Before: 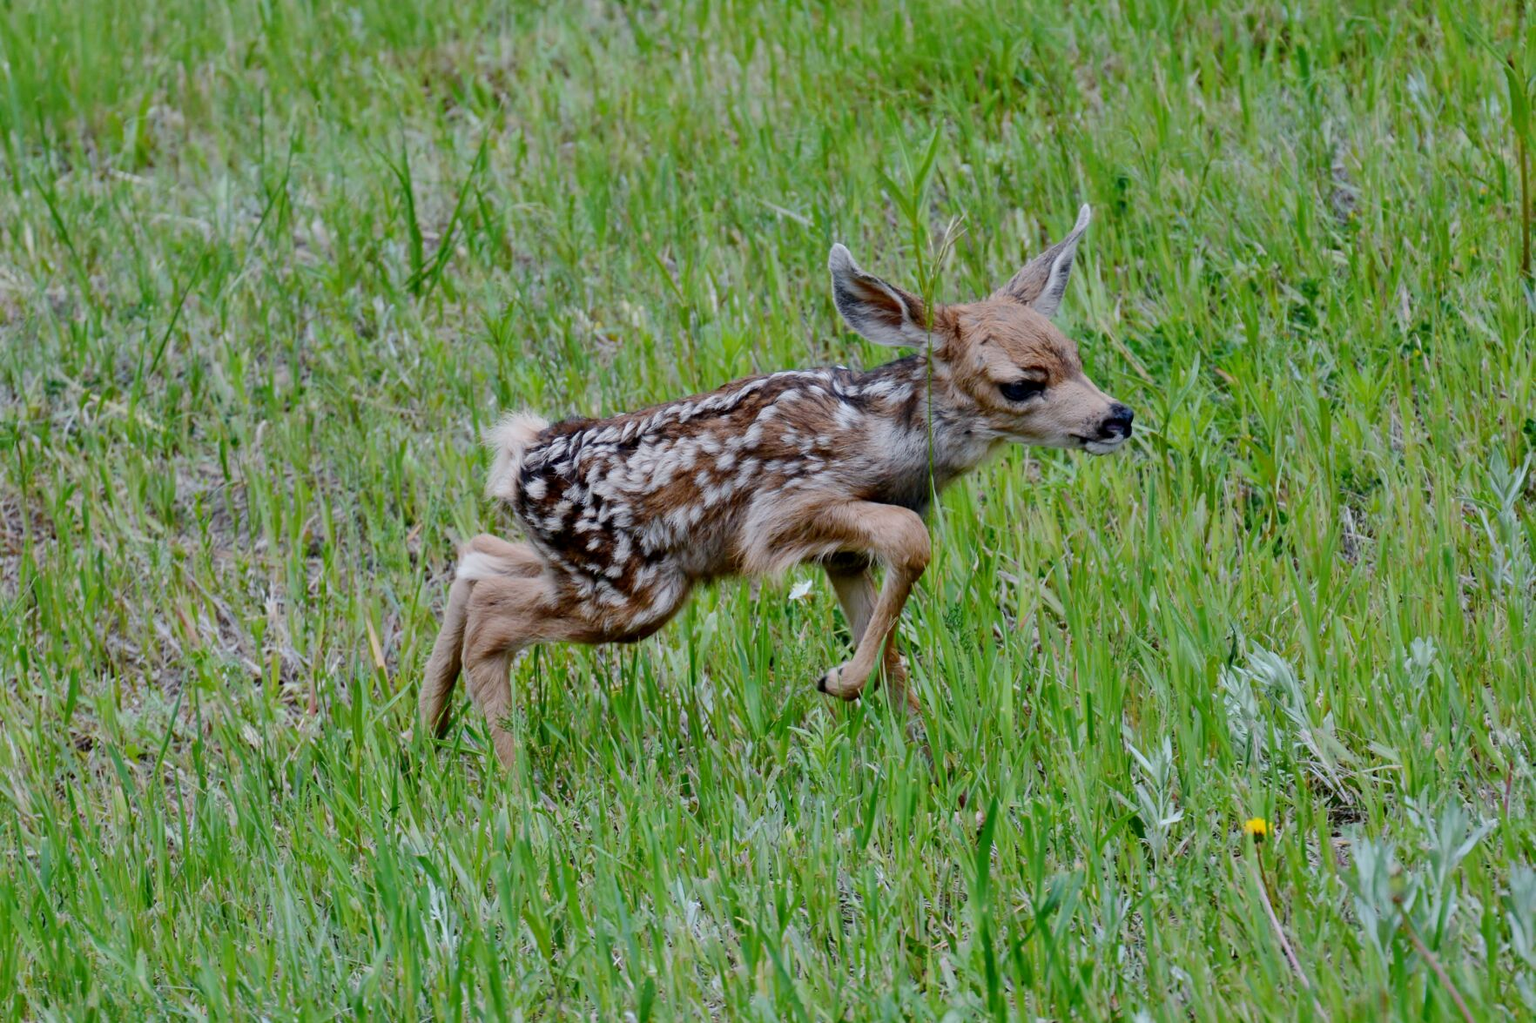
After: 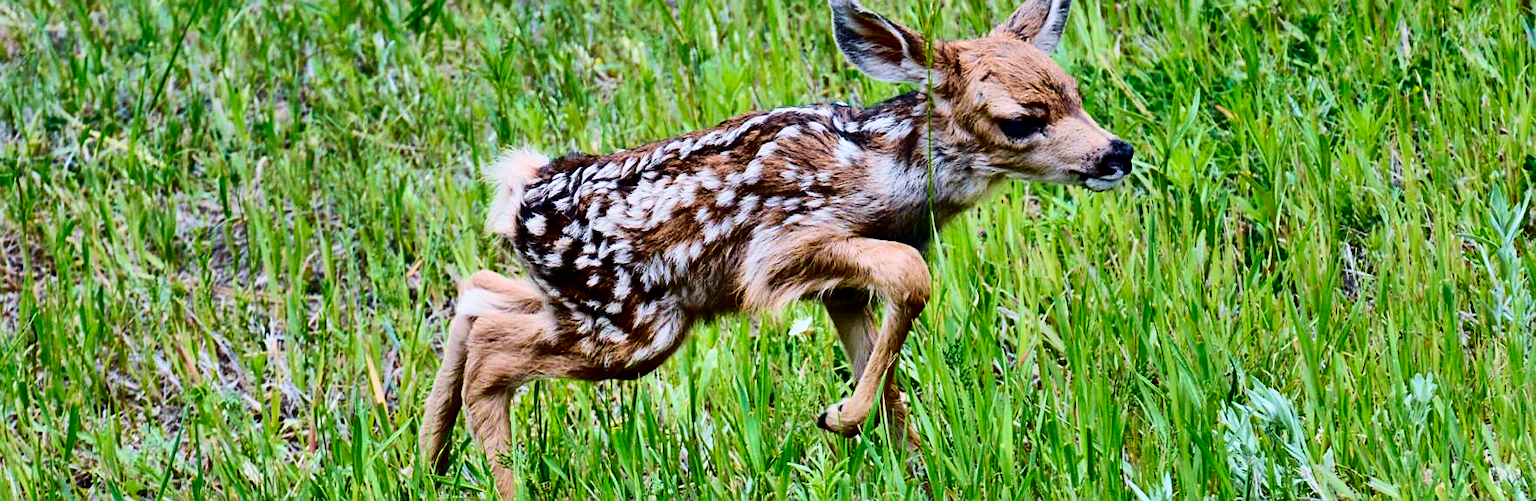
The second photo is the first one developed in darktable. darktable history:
base curve: curves: ch0 [(0, 0) (0.028, 0.03) (0.121, 0.232) (0.46, 0.748) (0.859, 0.968) (1, 1)], exposure shift 0.01
contrast brightness saturation: contrast 0.201, brightness -0.103, saturation 0.095
crop and rotate: top 25.859%, bottom 25.095%
velvia: strength 45.49%
exposure: exposure -0.027 EV, compensate exposure bias true, compensate highlight preservation false
sharpen: on, module defaults
shadows and highlights: shadows 24.49, highlights -79.89, soften with gaussian
